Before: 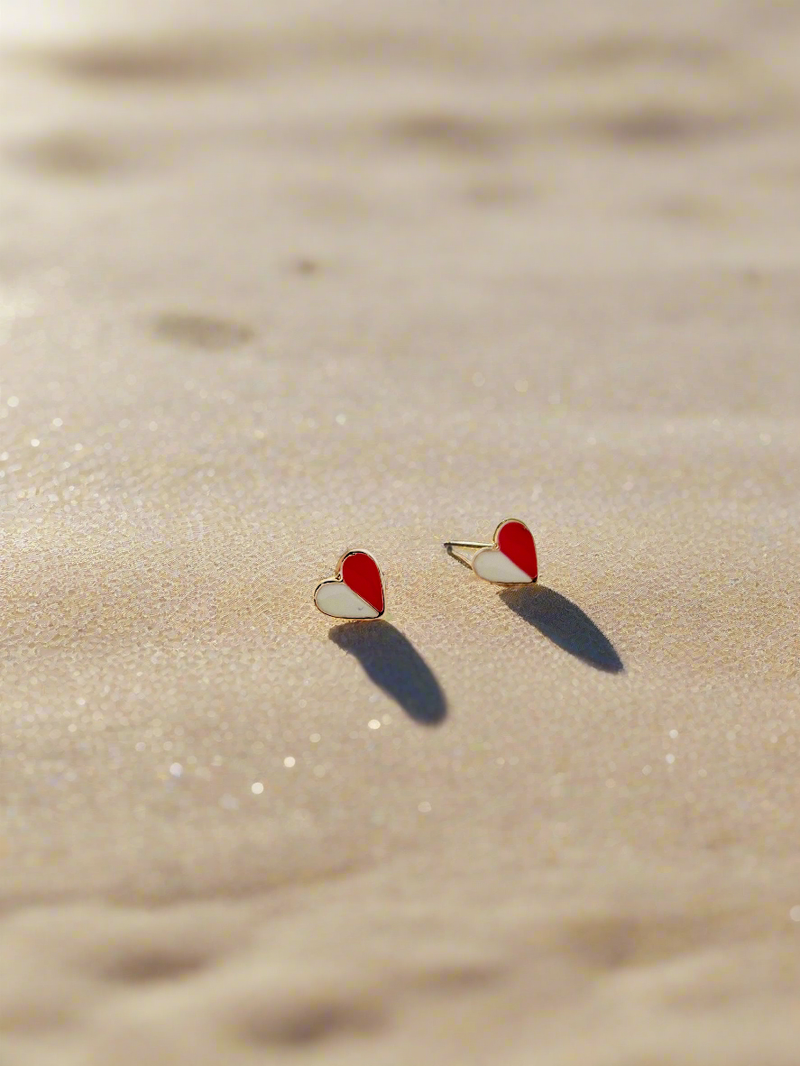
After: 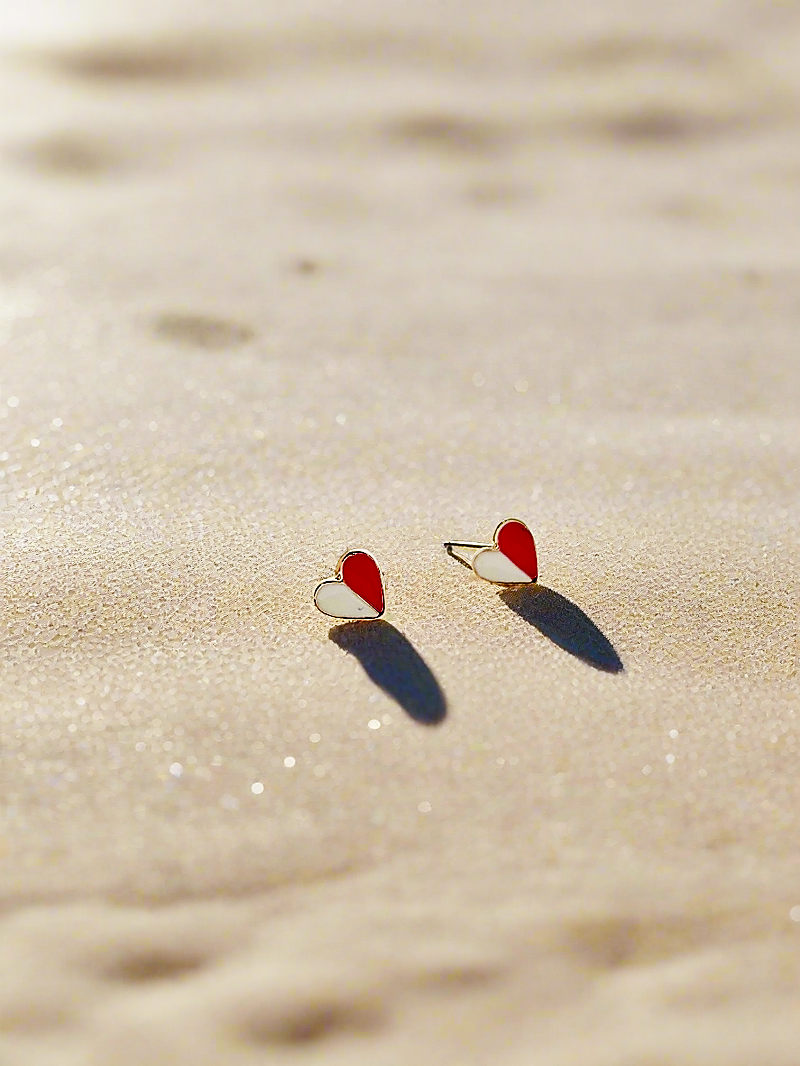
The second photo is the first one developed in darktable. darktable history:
sharpen: radius 1.4, amount 1.25, threshold 0.7
base curve: curves: ch0 [(0, 0) (0.032, 0.025) (0.121, 0.166) (0.206, 0.329) (0.605, 0.79) (1, 1)], preserve colors none
shadows and highlights: shadows 49, highlights -41, soften with gaussian
